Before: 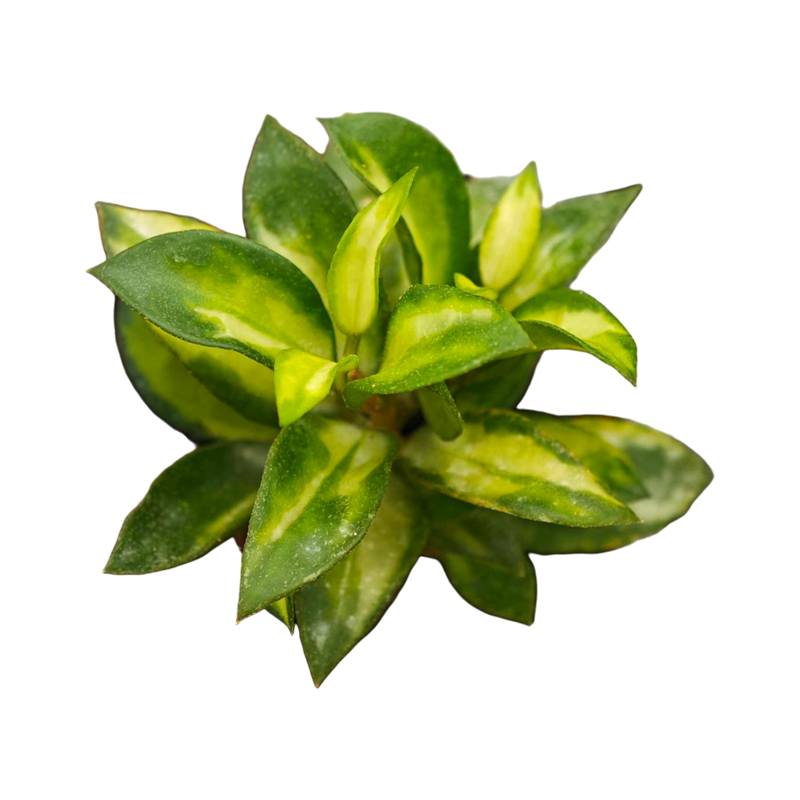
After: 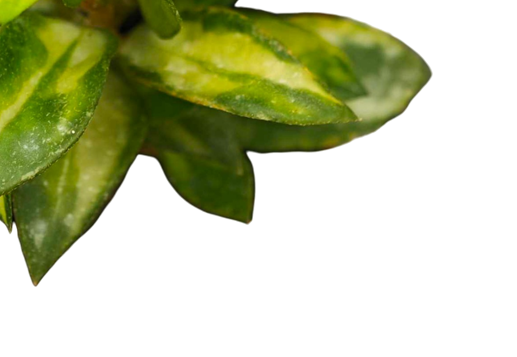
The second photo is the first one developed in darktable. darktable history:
crop and rotate: left 35.261%, top 50.347%, bottom 4.944%
